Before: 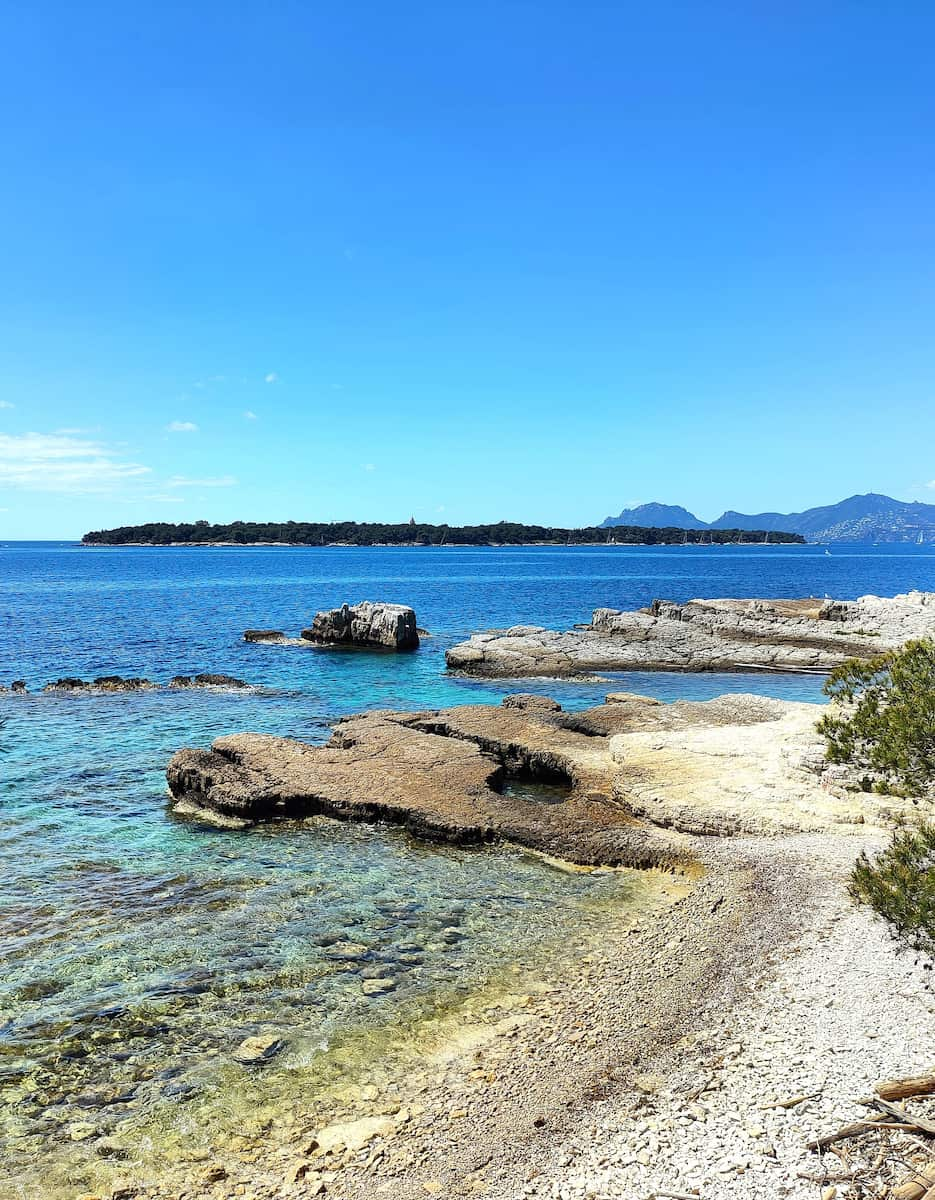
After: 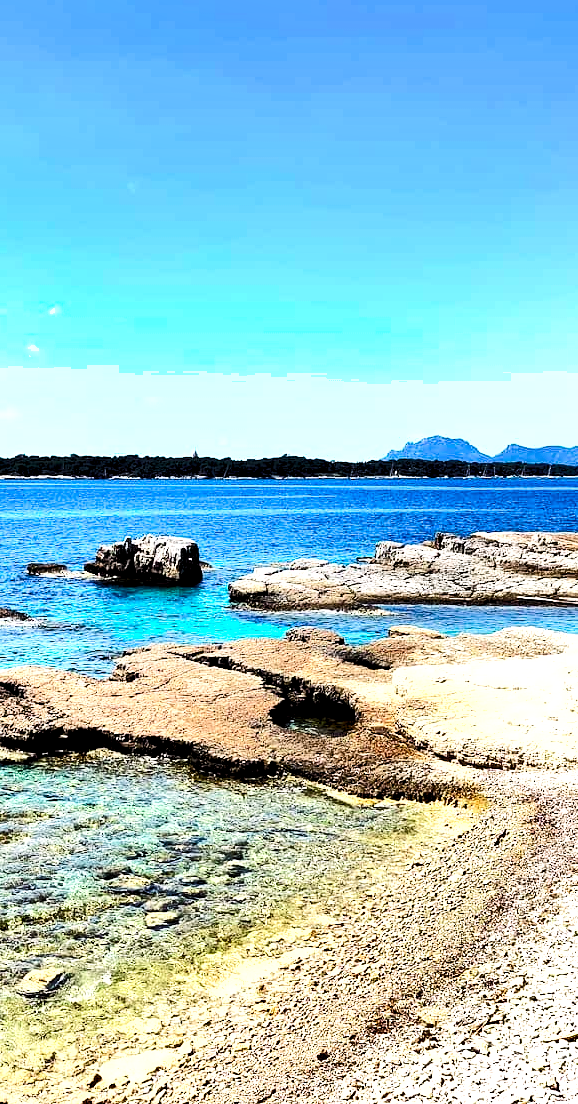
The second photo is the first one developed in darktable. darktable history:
crop and rotate: left 23.253%, top 5.644%, right 14.843%, bottom 2.334%
tone curve: curves: ch0 [(0, 0.019) (0.204, 0.162) (0.491, 0.519) (0.748, 0.765) (1, 0.919)]; ch1 [(0, 0) (0.201, 0.113) (0.372, 0.282) (0.443, 0.434) (0.496, 0.504) (0.566, 0.585) (0.761, 0.803) (1, 1)]; ch2 [(0, 0) (0.434, 0.447) (0.483, 0.487) (0.555, 0.563) (0.697, 0.68) (1, 1)], color space Lab, independent channels, preserve colors none
shadows and highlights: shadows 30.73, highlights -63.18, soften with gaussian
filmic rgb: black relative exposure -5.1 EV, white relative exposure 3.95 EV, hardness 2.88, contrast 1.301, highlights saturation mix -31.37%
exposure: exposure 0.202 EV, compensate exposure bias true, compensate highlight preservation false
local contrast: highlights 107%, shadows 102%, detail 119%, midtone range 0.2
levels: levels [0.036, 0.364, 0.827]
